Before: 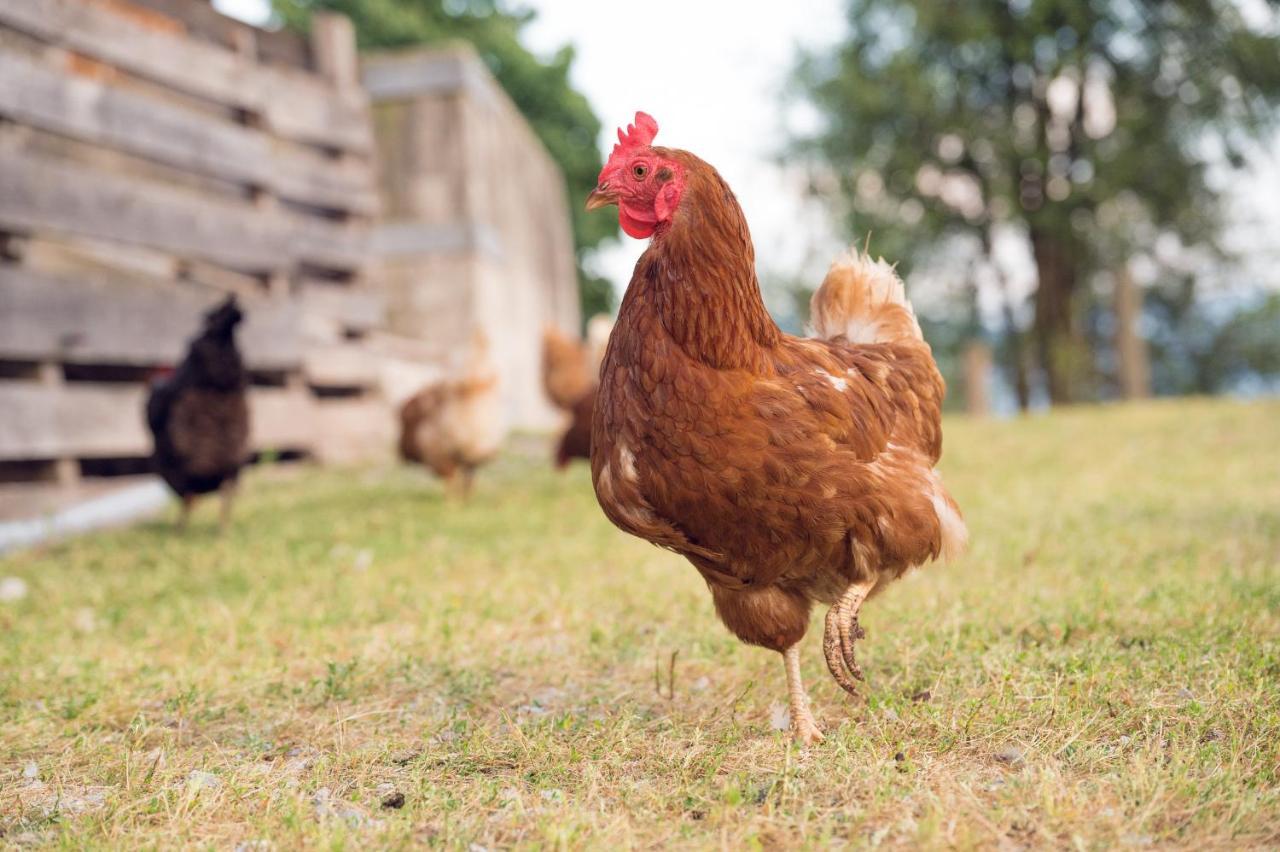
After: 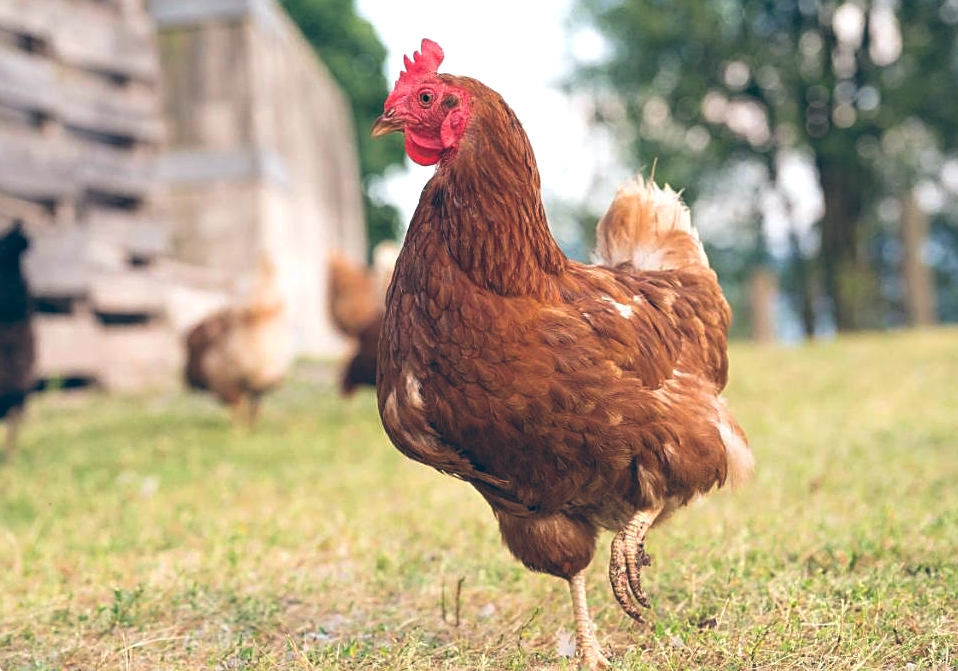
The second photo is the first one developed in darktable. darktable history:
sharpen: on, module defaults
color balance: lift [1.016, 0.983, 1, 1.017], gamma [0.958, 1, 1, 1], gain [0.981, 1.007, 0.993, 1.002], input saturation 118.26%, contrast 13.43%, contrast fulcrum 21.62%, output saturation 82.76%
crop: left 16.768%, top 8.653%, right 8.362%, bottom 12.485%
